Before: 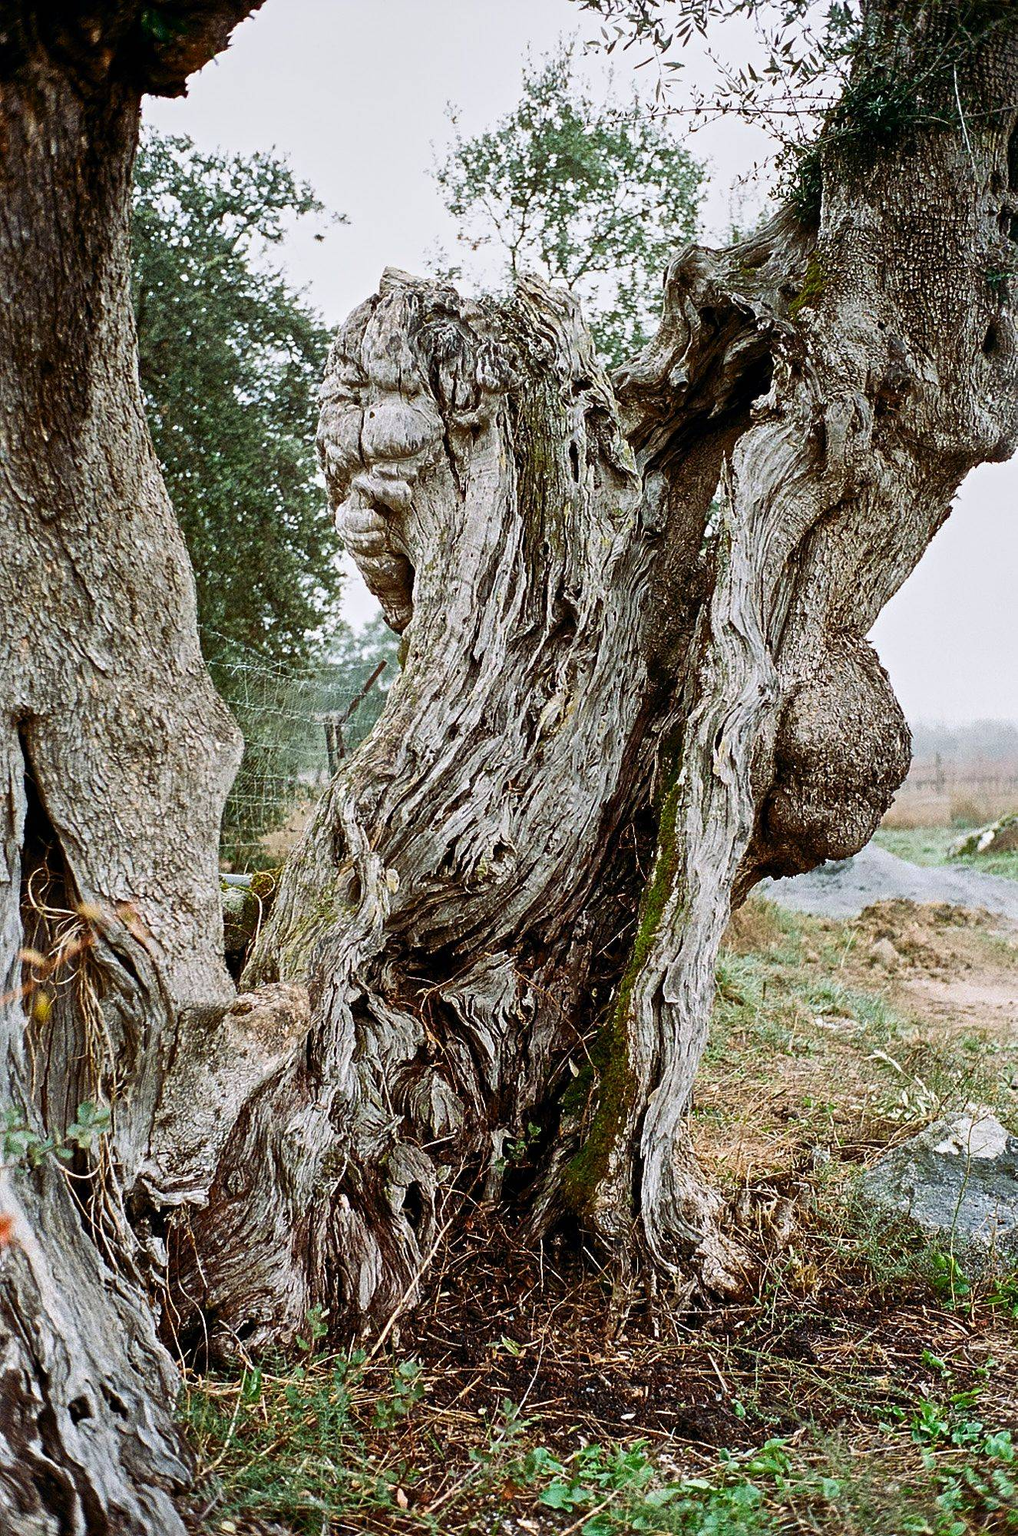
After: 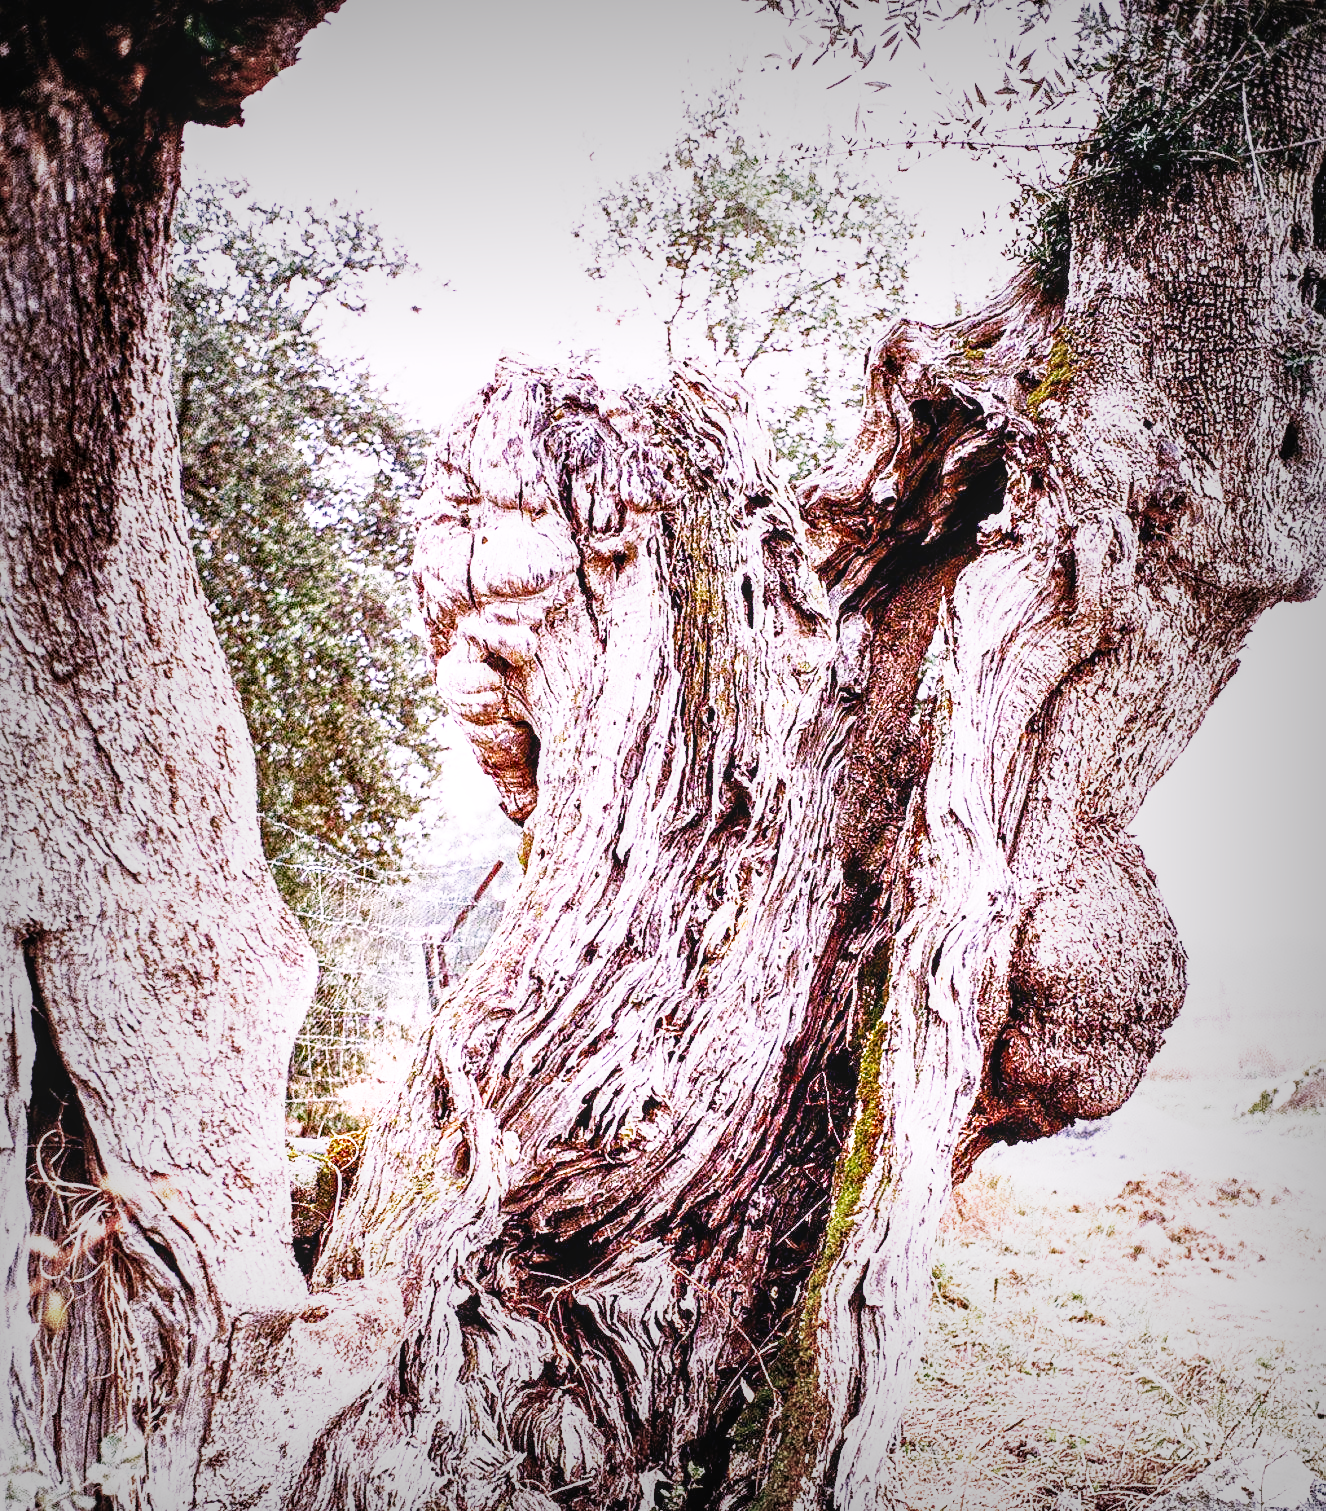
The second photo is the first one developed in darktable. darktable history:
base curve: curves: ch0 [(0, 0) (0.007, 0.004) (0.027, 0.03) (0.046, 0.07) (0.207, 0.54) (0.442, 0.872) (0.673, 0.972) (1, 1)], preserve colors none
crop: bottom 24.445%
vignetting: fall-off start 52.35%, automatic ratio true, width/height ratio 1.312, shape 0.221
exposure: black level correction 0.001, exposure 0.962 EV, compensate highlight preservation false
color calibration: output R [1.107, -0.012, -0.003, 0], output B [0, 0, 1.308, 0], illuminant as shot in camera, x 0.358, y 0.373, temperature 4628.91 K
local contrast: on, module defaults
